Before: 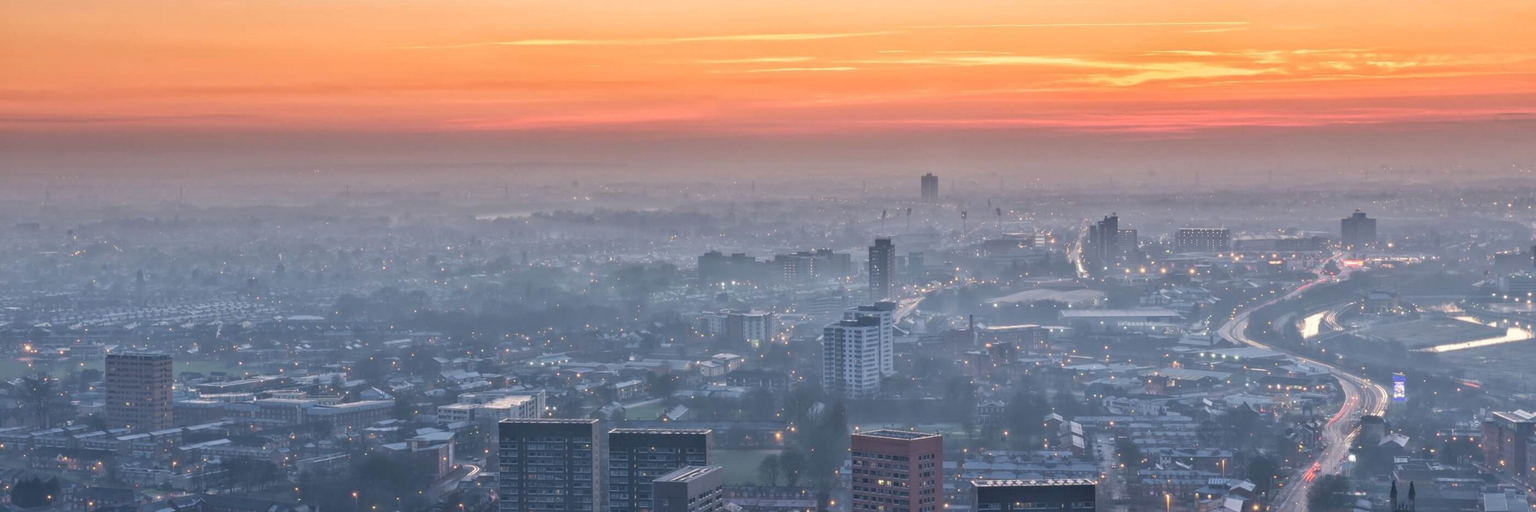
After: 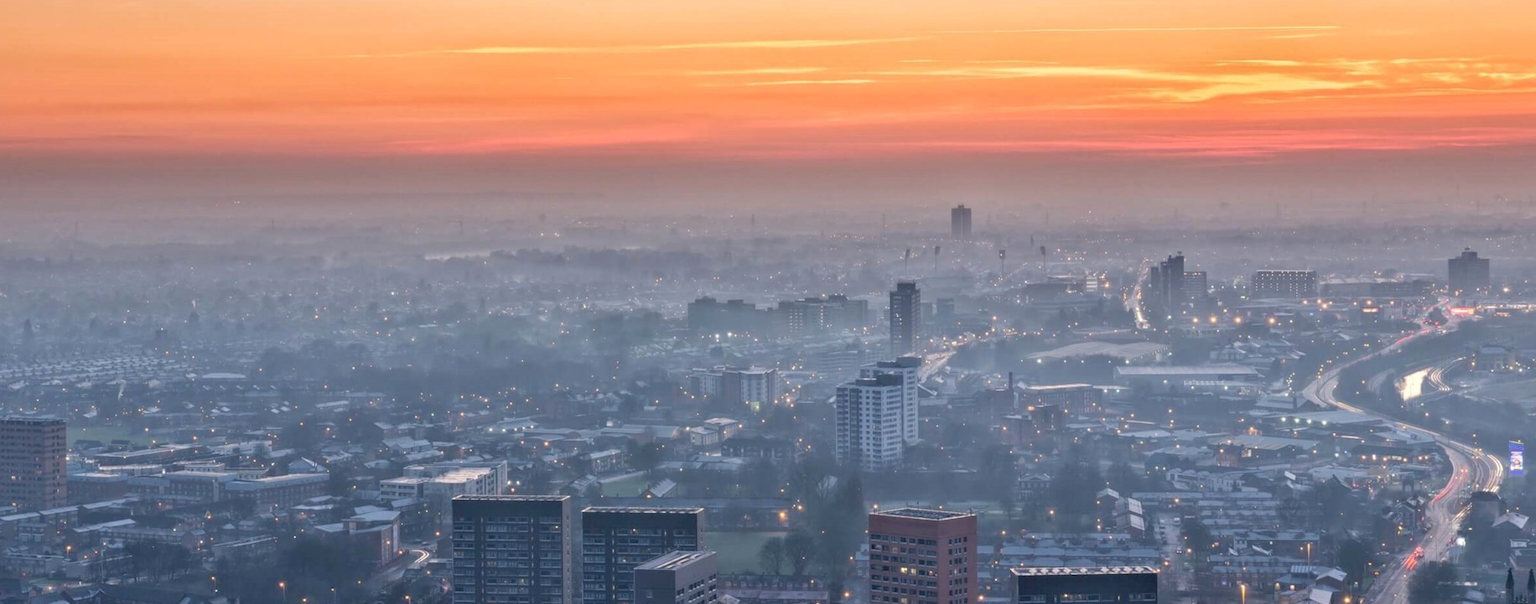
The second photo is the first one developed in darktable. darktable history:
exposure: black level correction 0.01, exposure 0.017 EV, compensate highlight preservation false
crop: left 7.603%, right 7.812%
